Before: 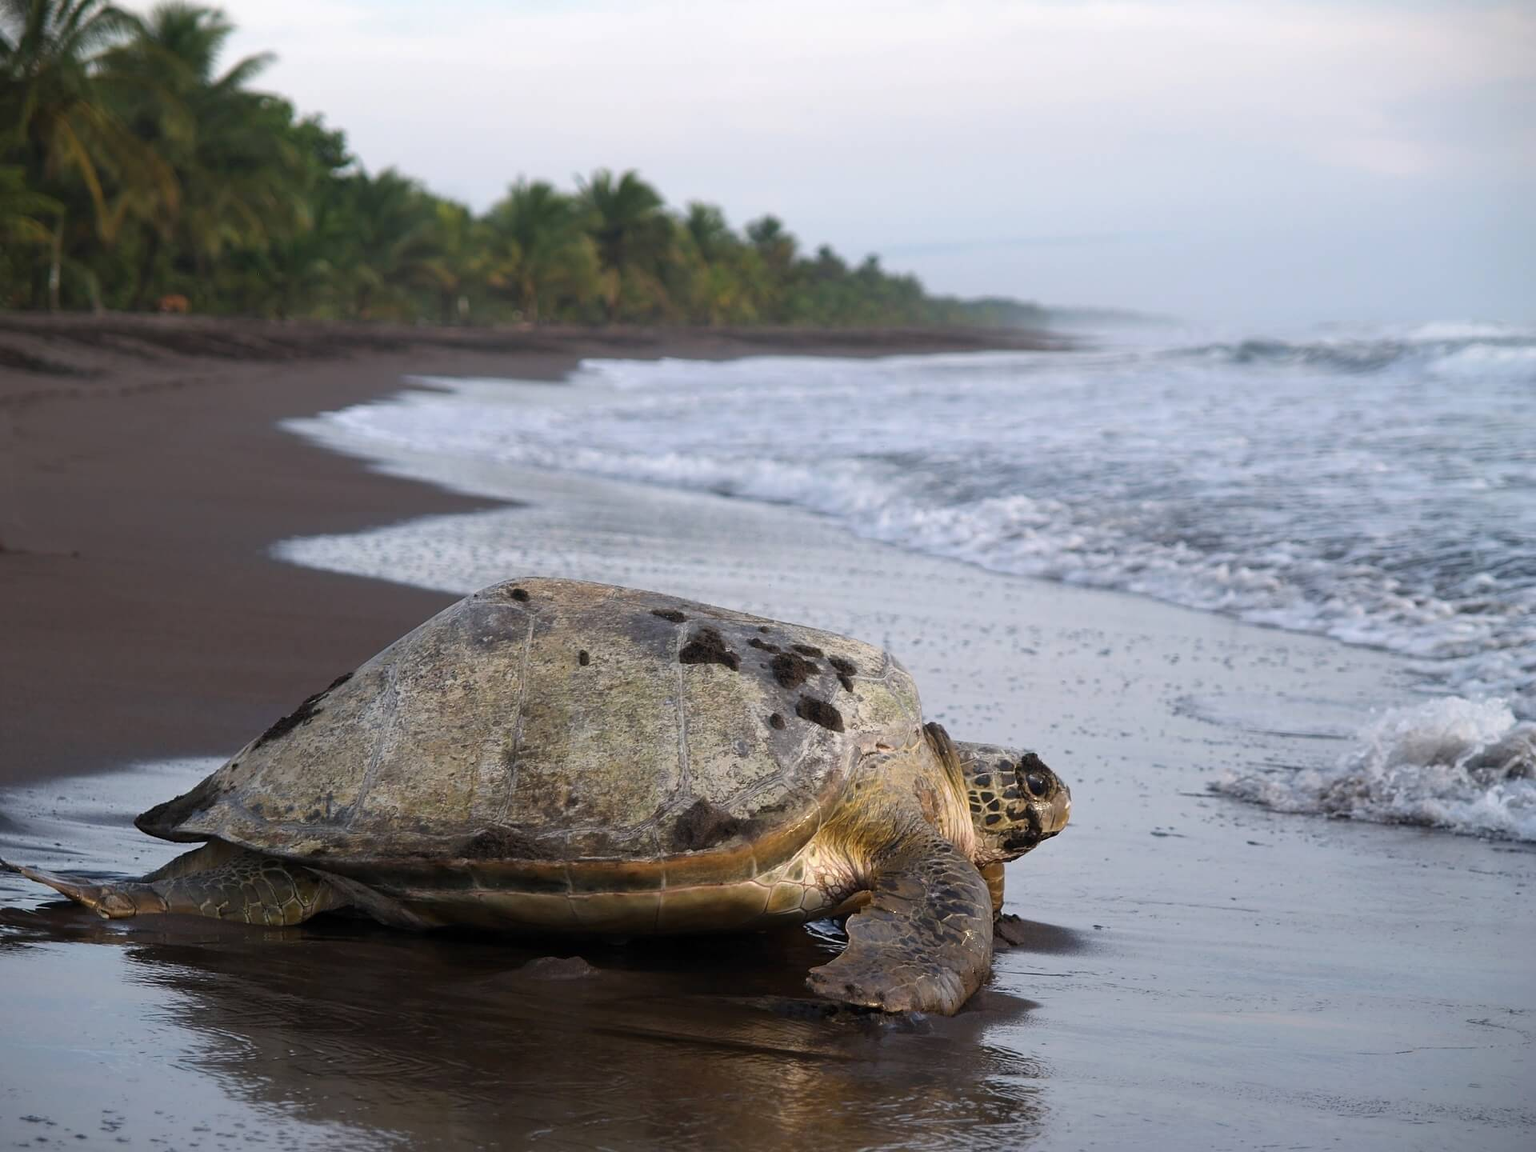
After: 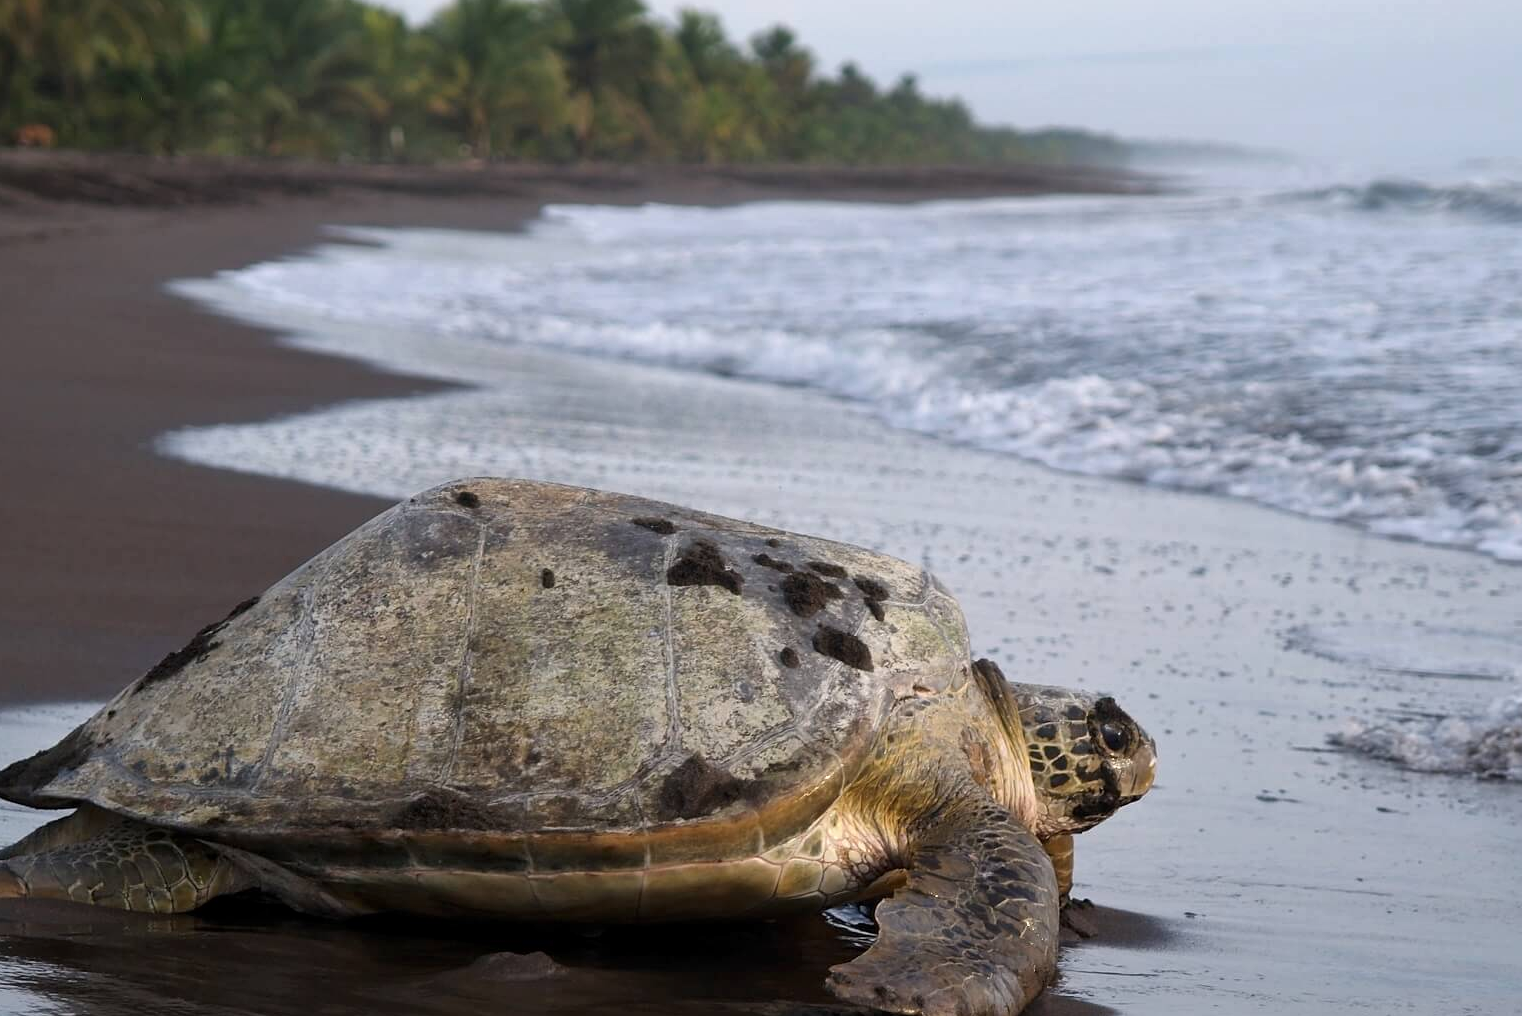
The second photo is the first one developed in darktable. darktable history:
local contrast: mode bilateral grid, contrast 21, coarseness 50, detail 119%, midtone range 0.2
crop: left 9.527%, top 17.011%, right 11.155%, bottom 12.384%
